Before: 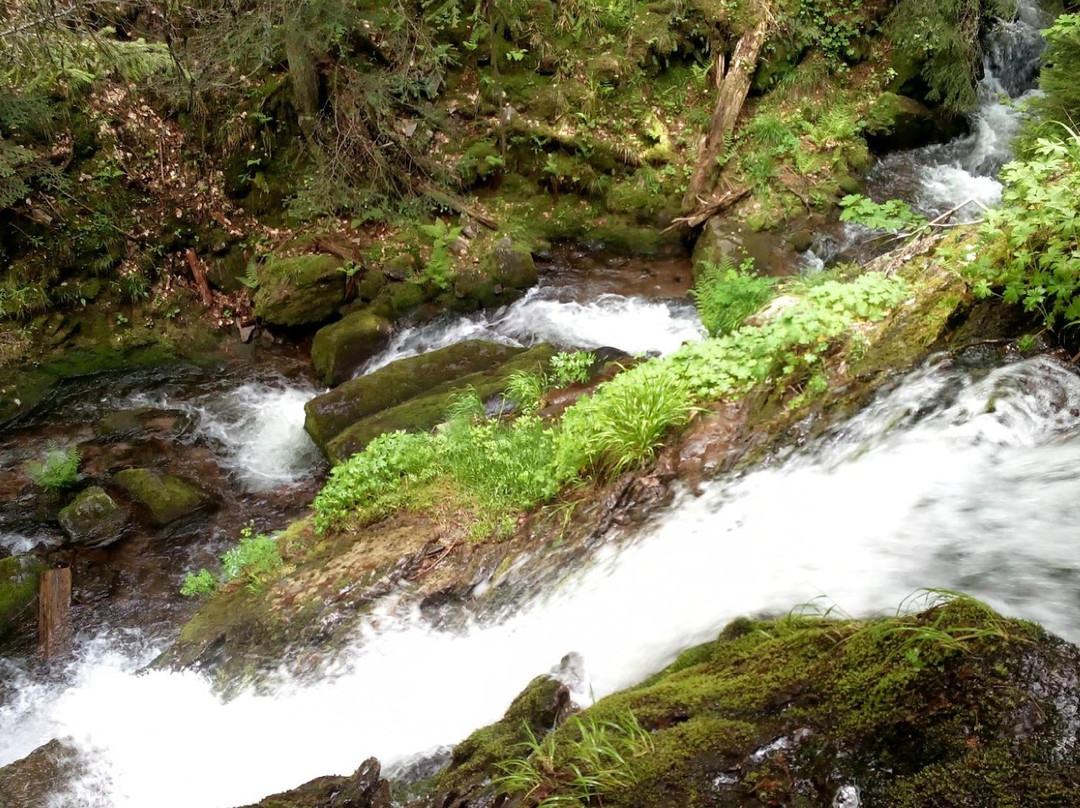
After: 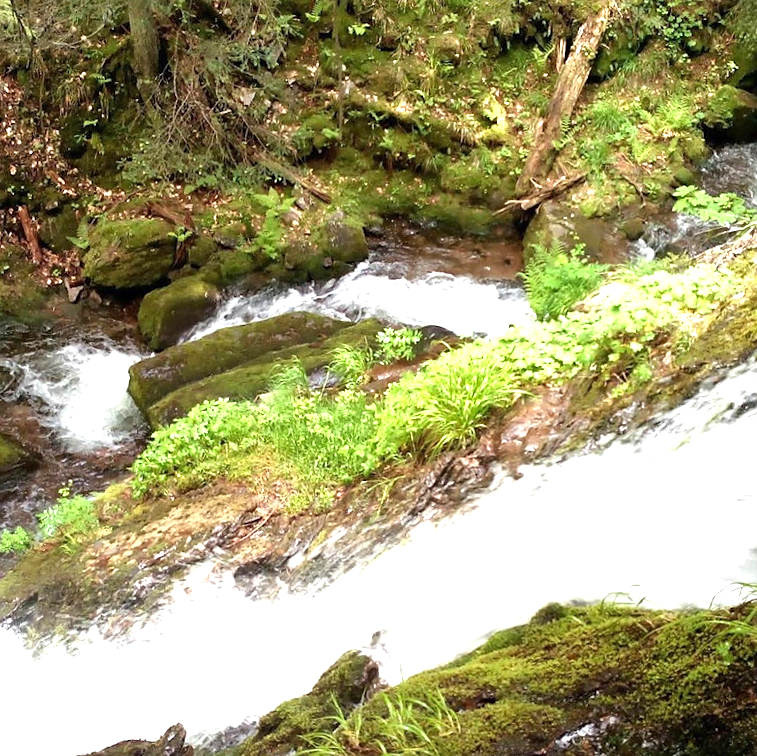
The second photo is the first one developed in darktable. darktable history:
sharpen: radius 1.538, amount 0.364, threshold 1.623
crop and rotate: angle -2.92°, left 14.127%, top 0.028%, right 11.072%, bottom 0.065%
exposure: black level correction 0, exposure 0.894 EV, compensate highlight preservation false
